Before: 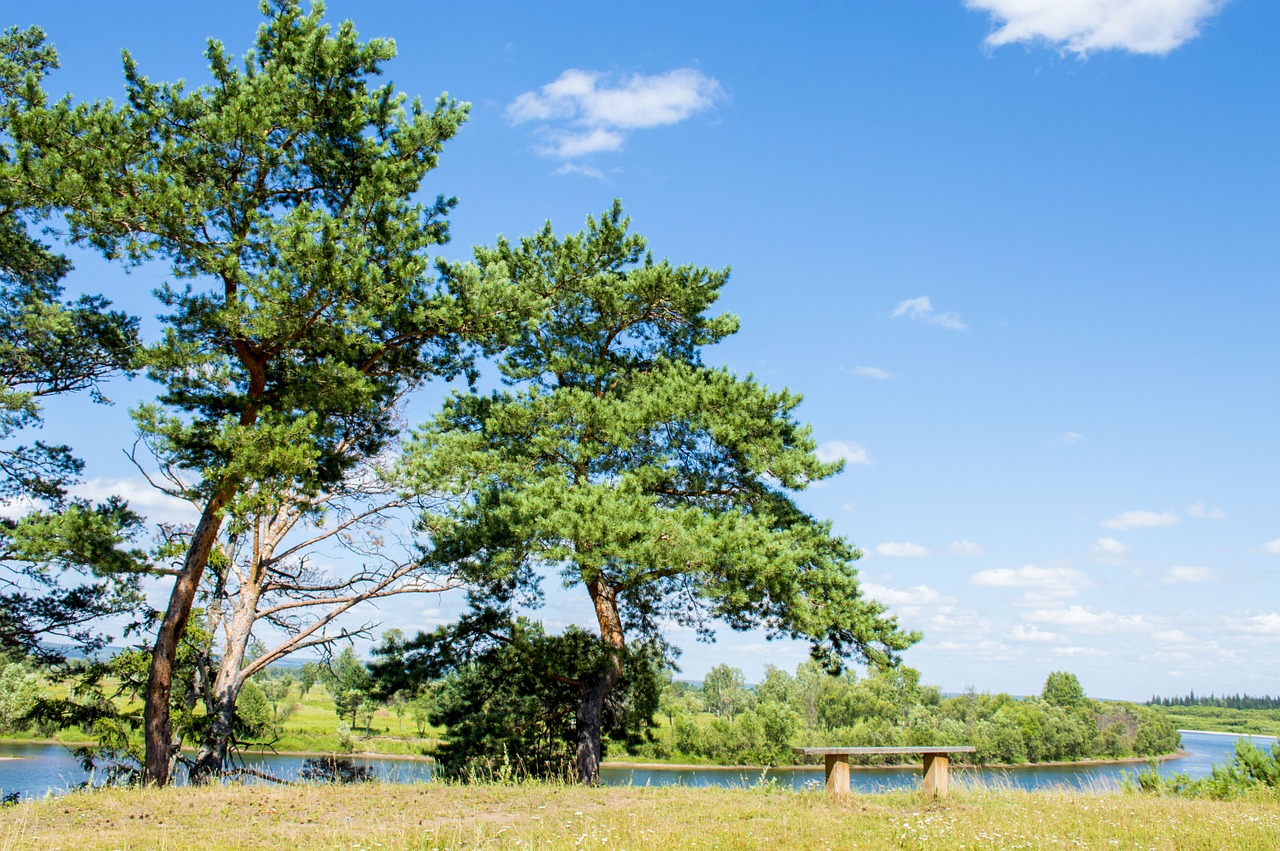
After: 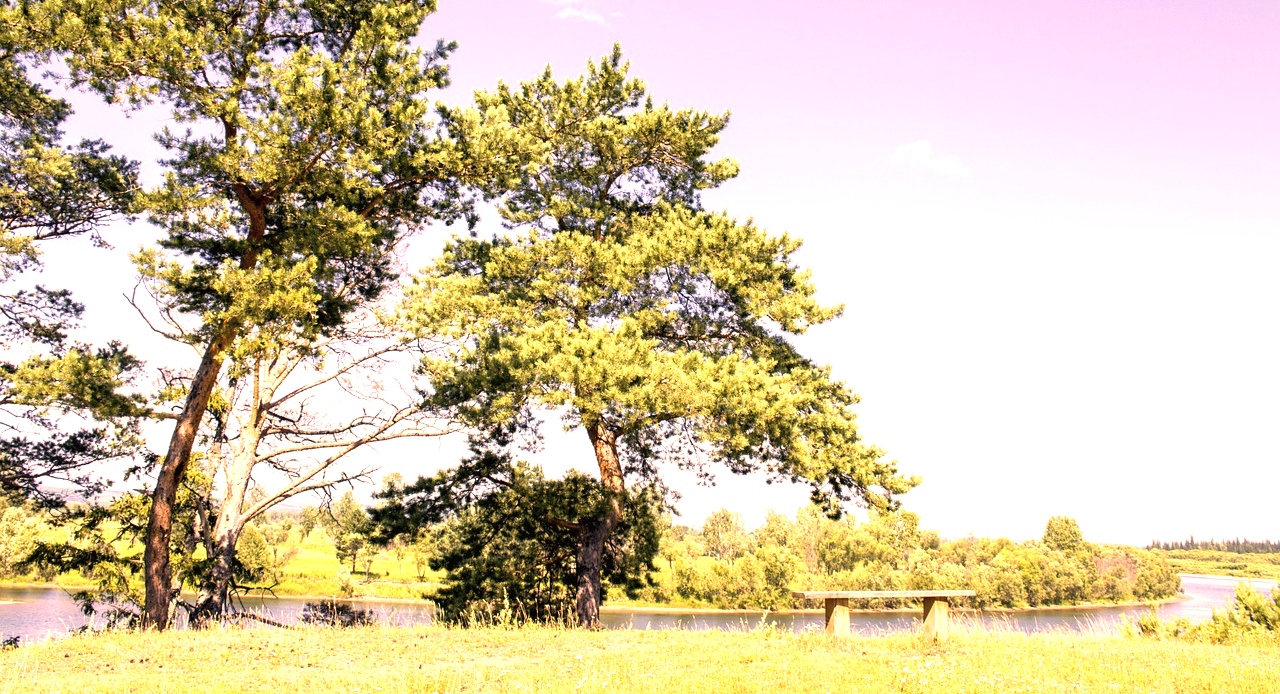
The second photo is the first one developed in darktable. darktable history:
color correction: highlights a* 39.67, highlights b* 39.53, saturation 0.687
crop and rotate: top 18.434%
exposure: black level correction 0, exposure 1.105 EV, compensate exposure bias true, compensate highlight preservation false
